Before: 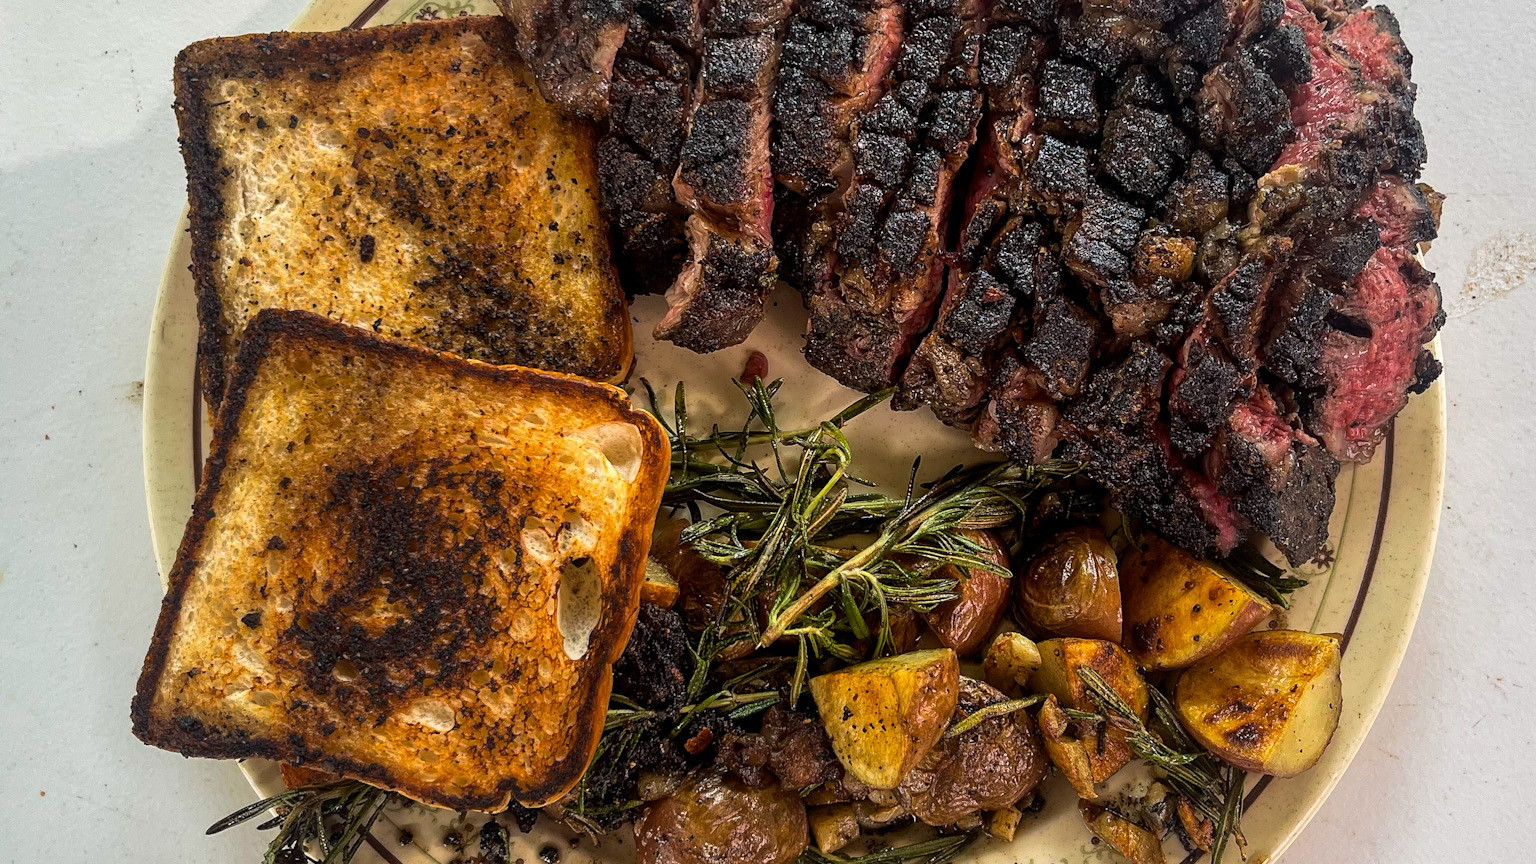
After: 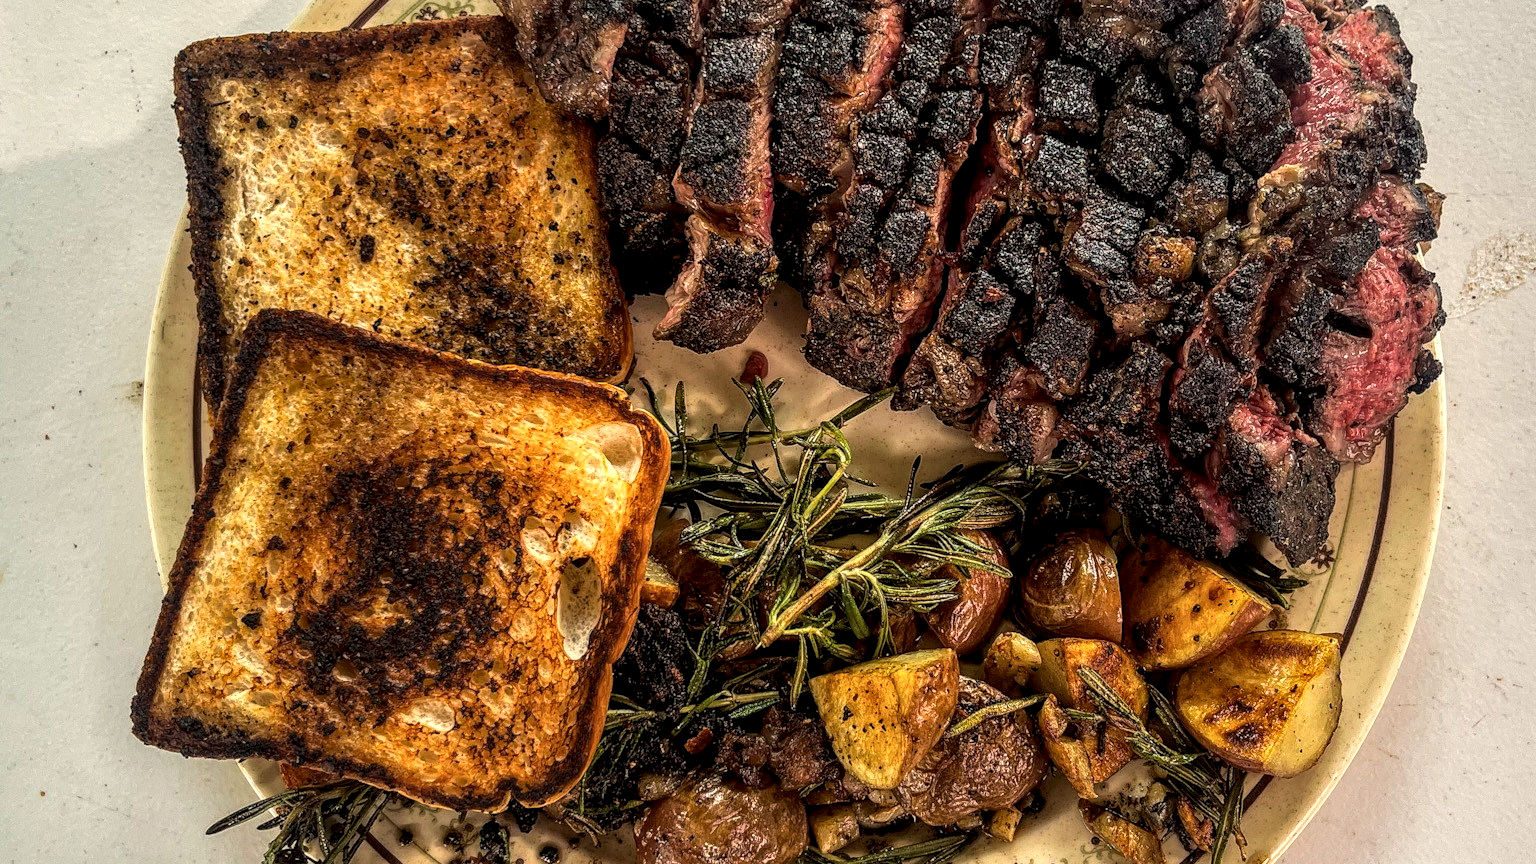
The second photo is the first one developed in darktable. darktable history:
local contrast: detail 150%
white balance: red 1.045, blue 0.932
